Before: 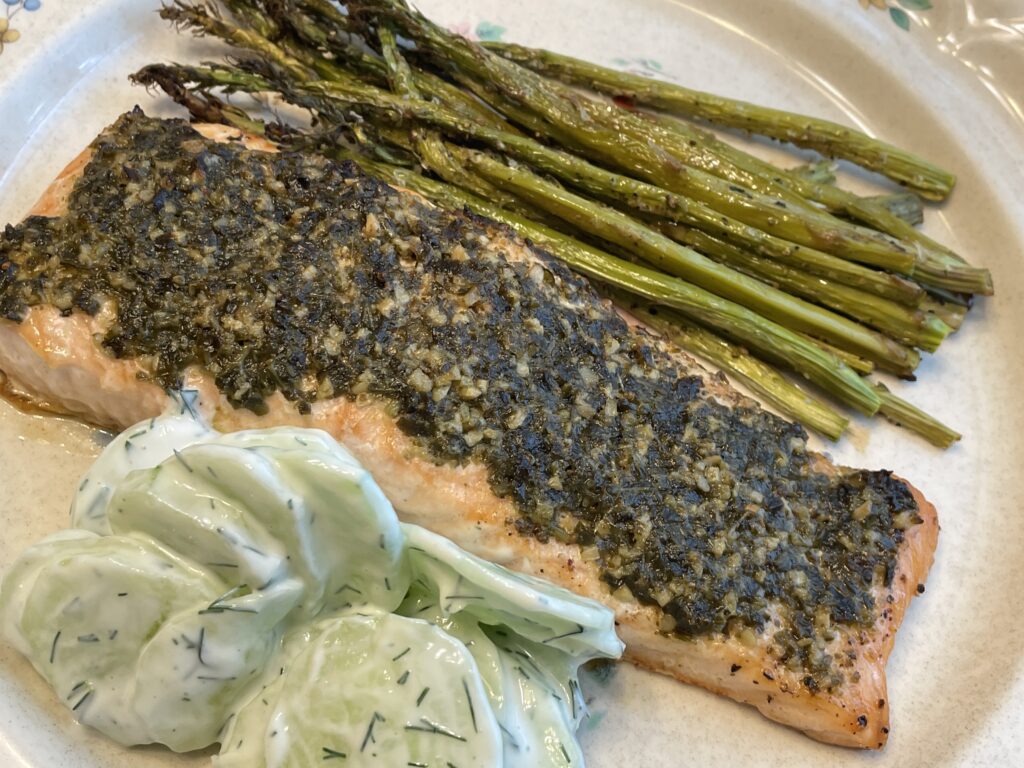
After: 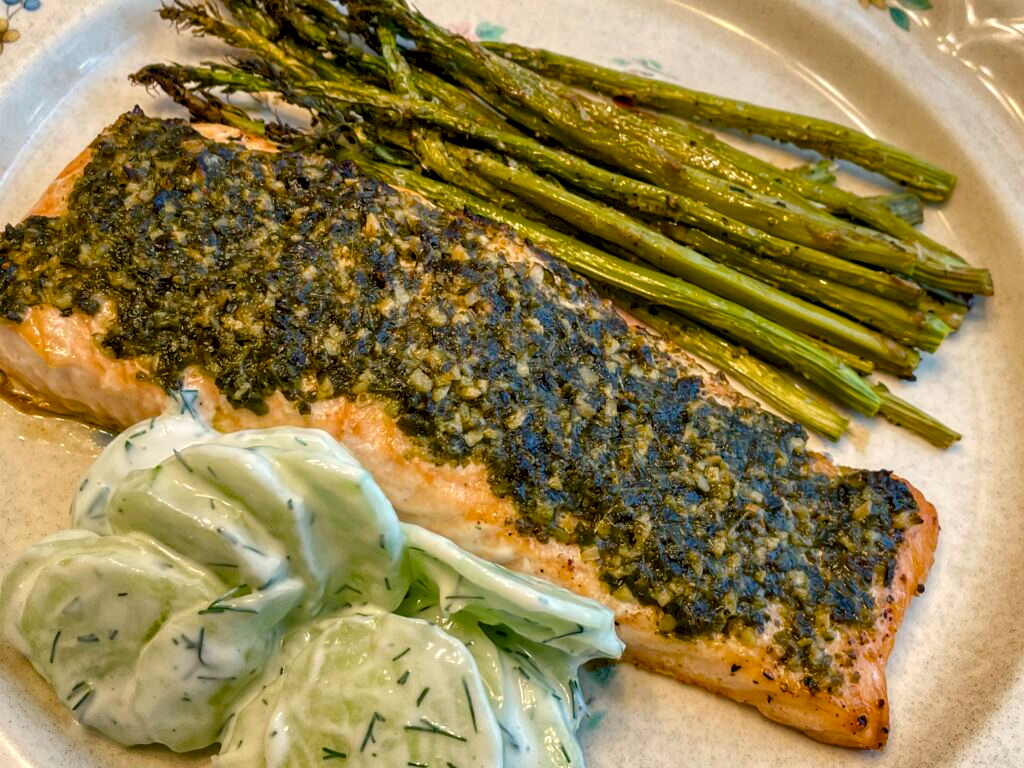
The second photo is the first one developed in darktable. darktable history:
color balance rgb: shadows lift › chroma 3%, shadows lift › hue 240.84°, highlights gain › chroma 3%, highlights gain › hue 73.2°, global offset › luminance -0.5%, perceptual saturation grading › global saturation 20%, perceptual saturation grading › highlights -25%, perceptual saturation grading › shadows 50%, global vibrance 25.26%
shadows and highlights: low approximation 0.01, soften with gaussian
local contrast: on, module defaults
